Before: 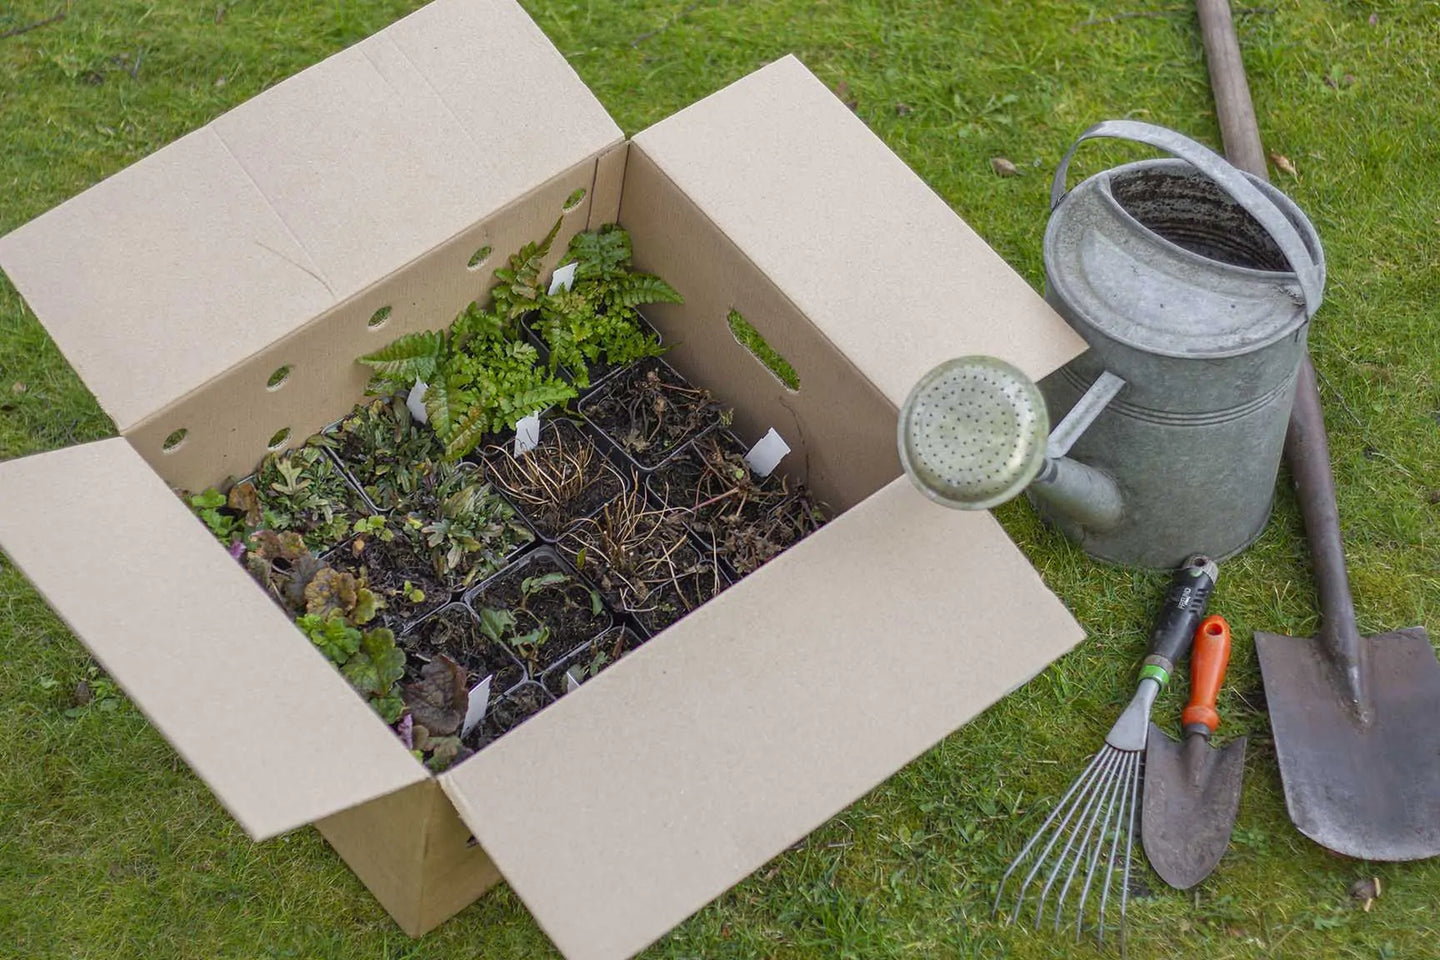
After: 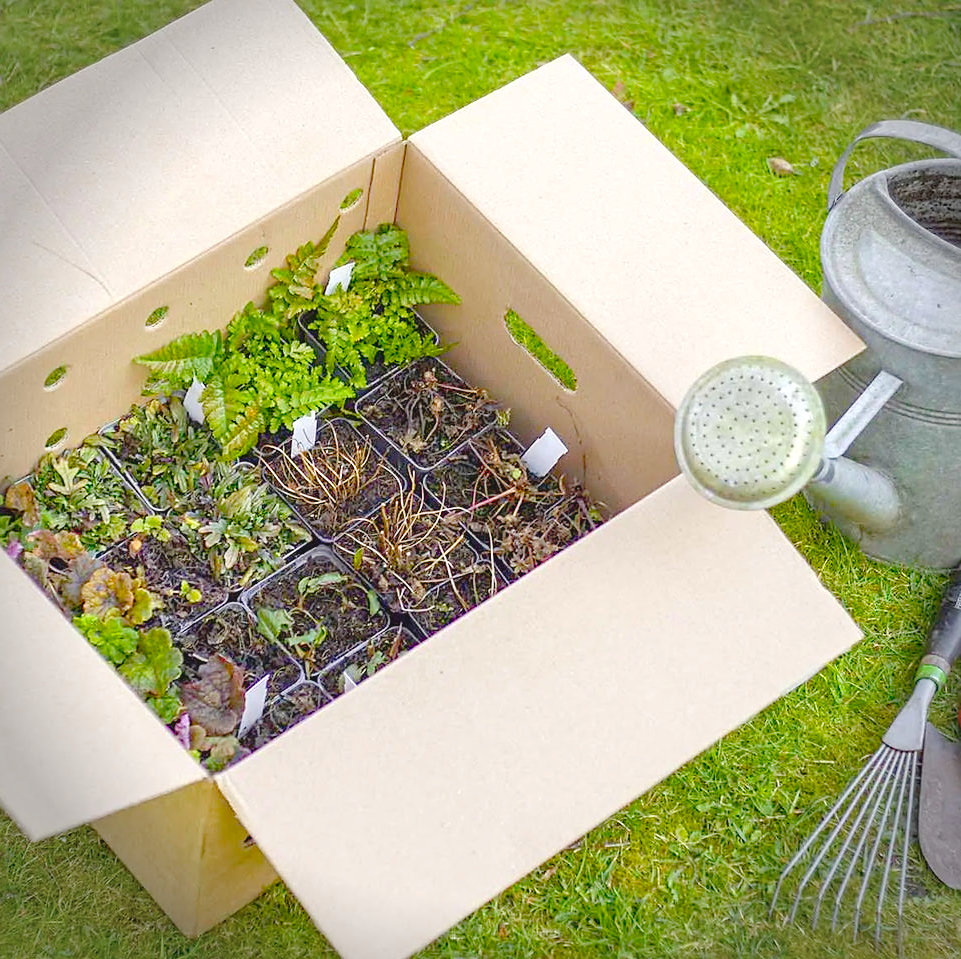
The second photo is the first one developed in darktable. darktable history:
vignetting: fall-off start 87.67%, fall-off radius 24.39%, brightness -0.458, saturation -0.305
contrast brightness saturation: contrast -0.2, saturation 0.188
crop and rotate: left 15.507%, right 17.734%
tone curve: curves: ch0 [(0, 0.01) (0.058, 0.039) (0.159, 0.117) (0.282, 0.327) (0.45, 0.534) (0.676, 0.751) (0.89, 0.919) (1, 1)]; ch1 [(0, 0) (0.094, 0.081) (0.285, 0.299) (0.385, 0.403) (0.447, 0.455) (0.495, 0.496) (0.544, 0.552) (0.589, 0.612) (0.722, 0.728) (1, 1)]; ch2 [(0, 0) (0.257, 0.217) (0.43, 0.421) (0.498, 0.507) (0.531, 0.544) (0.56, 0.579) (0.625, 0.642) (1, 1)], preserve colors none
sharpen: radius 1.89, amount 0.392, threshold 1.638
color balance rgb: global offset › luminance -0.361%, linear chroma grading › shadows -8.527%, linear chroma grading › global chroma 9.717%, perceptual saturation grading › global saturation 15.679%, perceptual saturation grading › highlights -19.648%, perceptual saturation grading › shadows 19.729%, global vibrance 6.085%
tone equalizer: edges refinement/feathering 500, mask exposure compensation -1.57 EV, preserve details guided filter
exposure: black level correction 0, exposure 1 EV, compensate exposure bias true, compensate highlight preservation false
